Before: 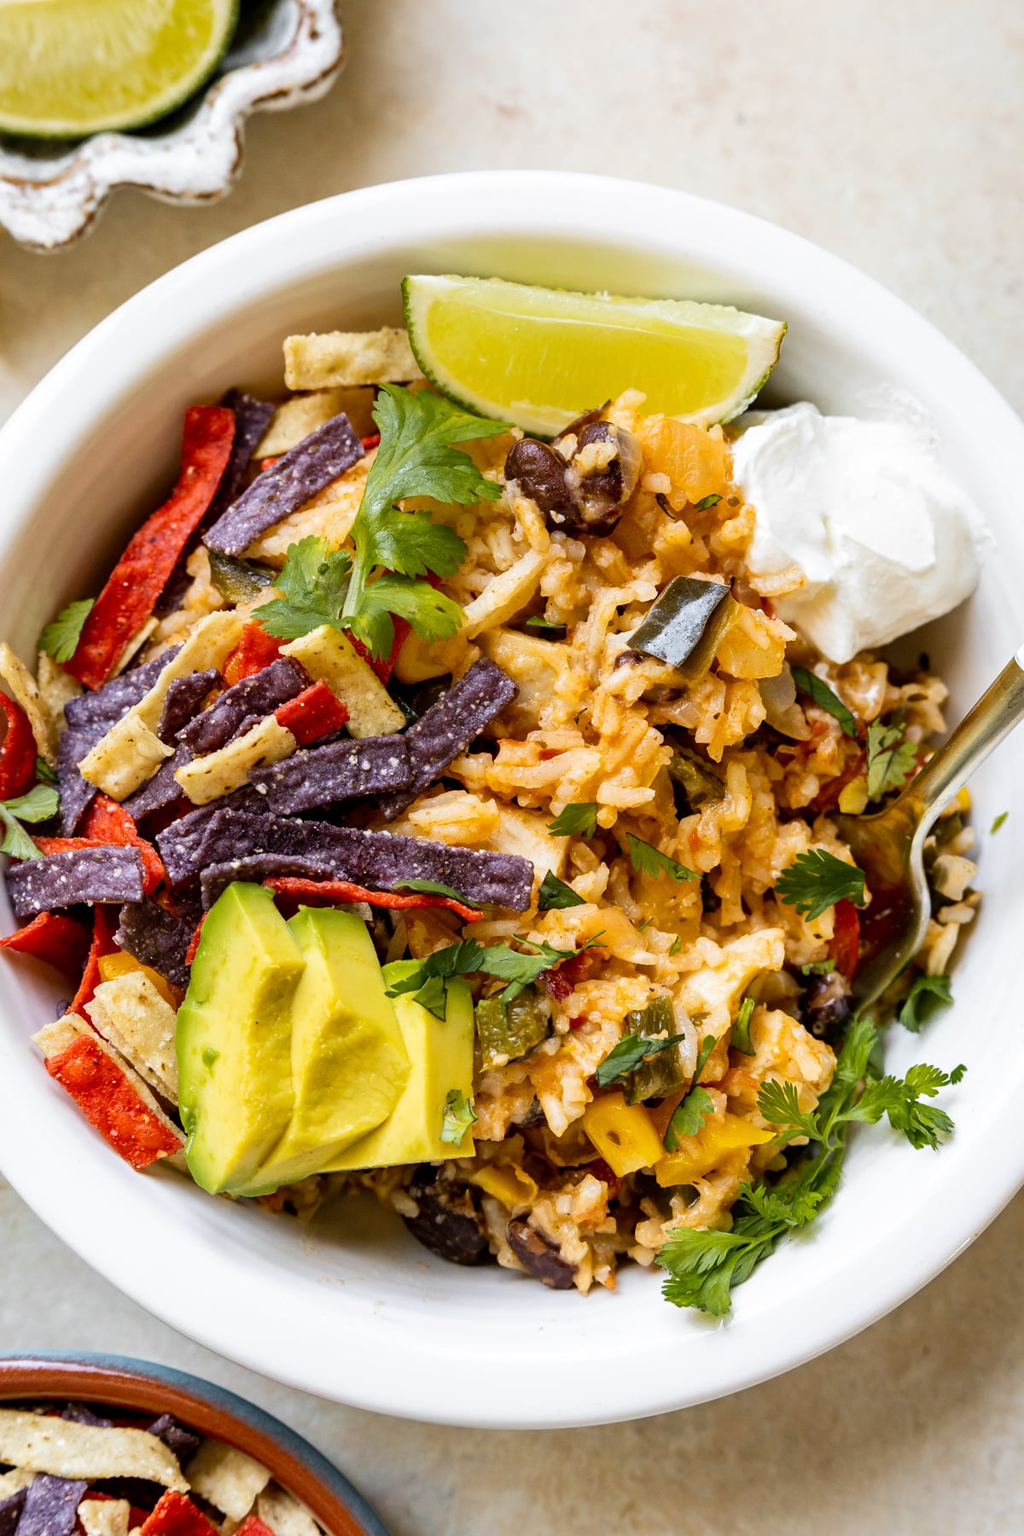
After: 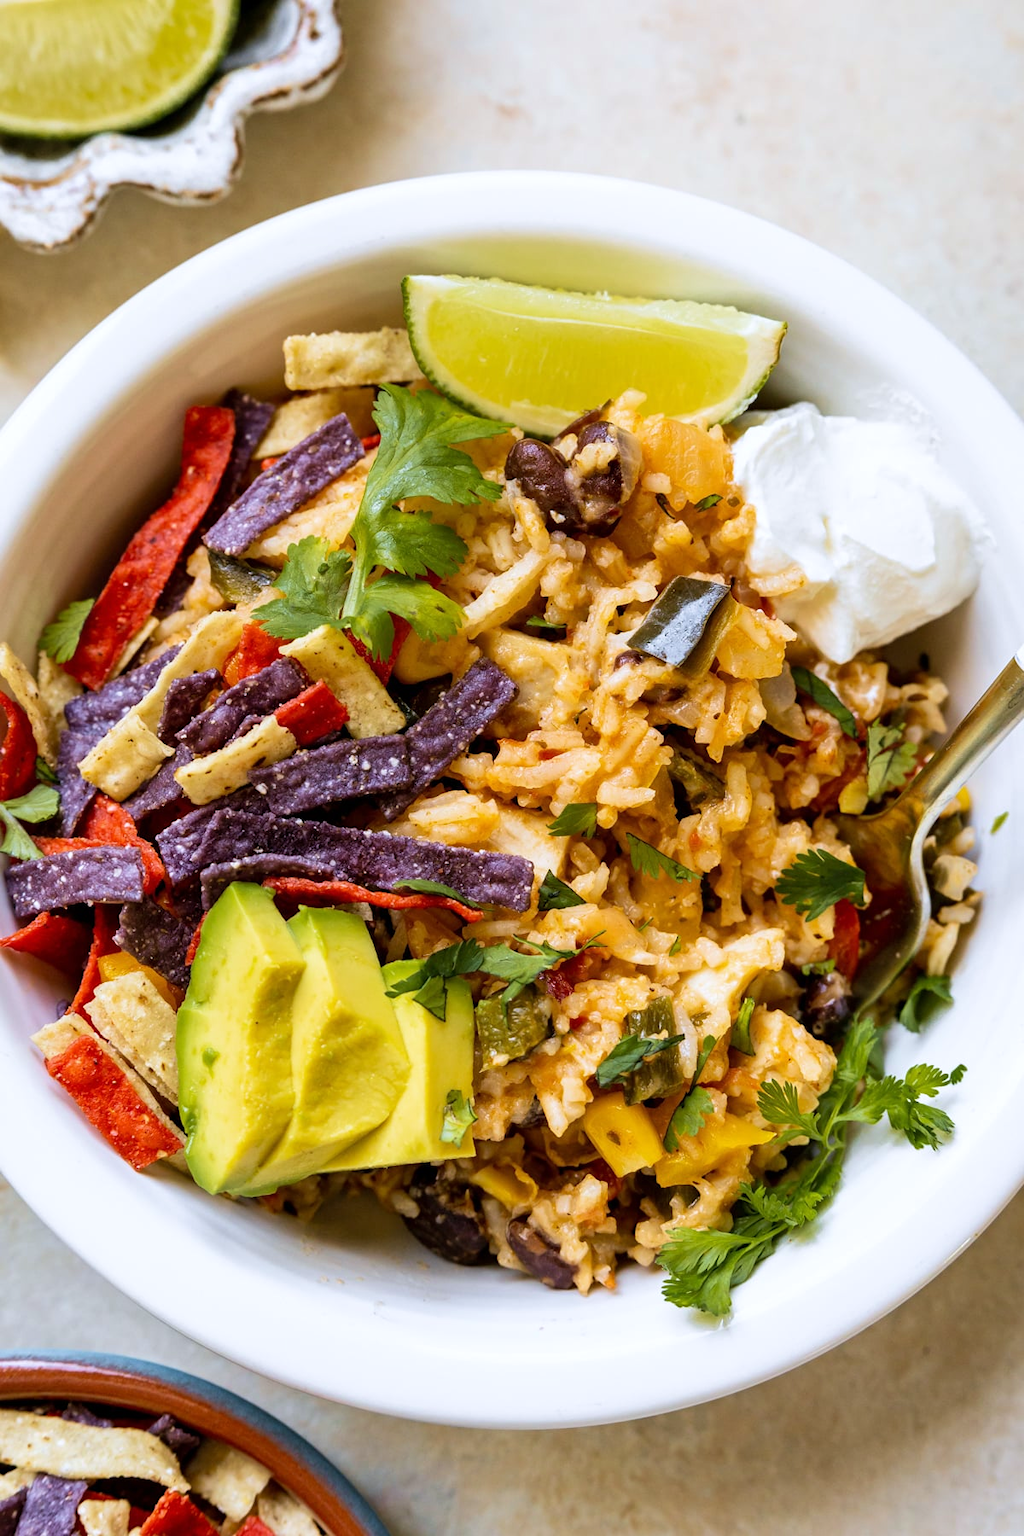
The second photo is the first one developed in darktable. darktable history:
white balance: red 0.983, blue 1.036
velvia: on, module defaults
